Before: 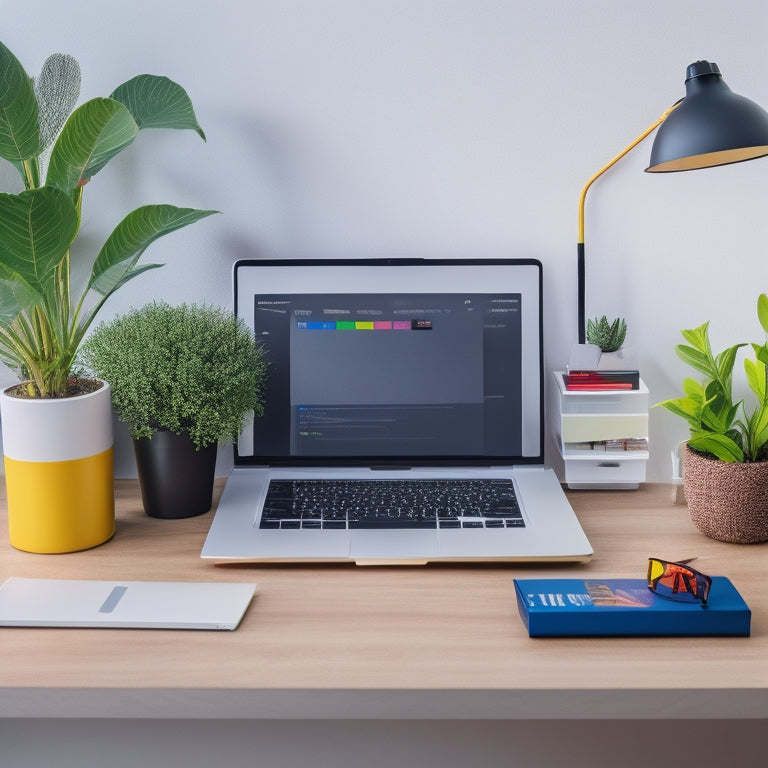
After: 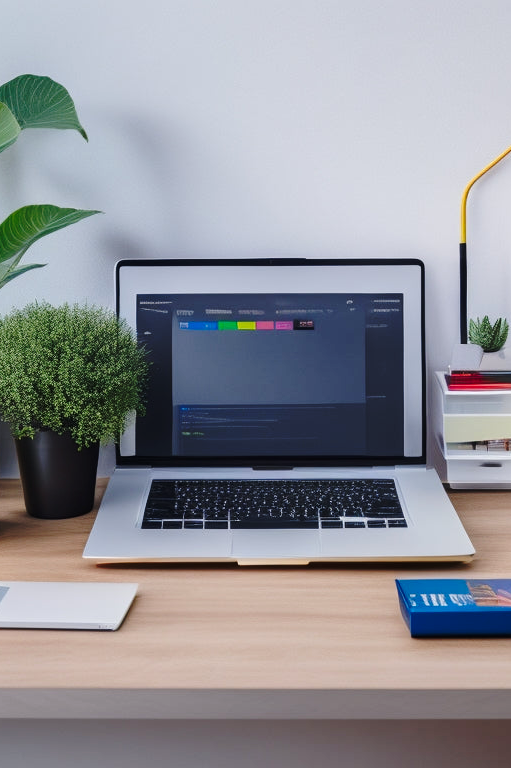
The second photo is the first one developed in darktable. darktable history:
exposure: exposure 0.073 EV
base curve: curves: ch0 [(0, 0) (0.073, 0.04) (0.157, 0.139) (0.492, 0.492) (0.758, 0.758) (1, 1)], preserve colors none
crop and rotate: left 15.381%, right 18.031%
